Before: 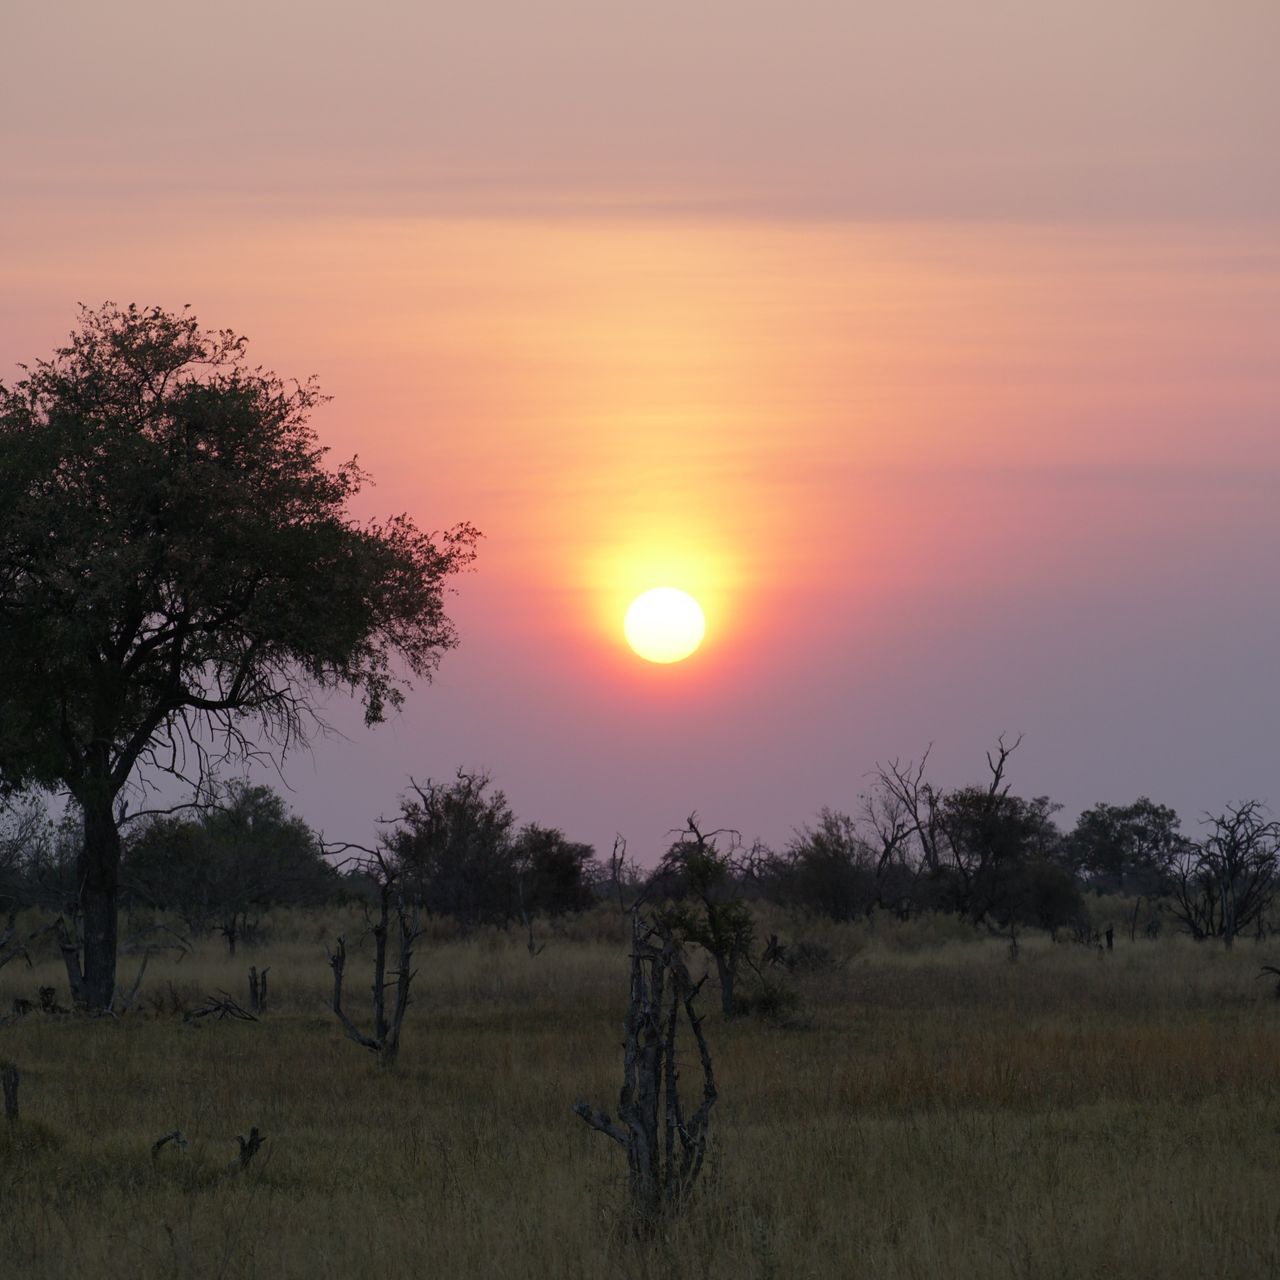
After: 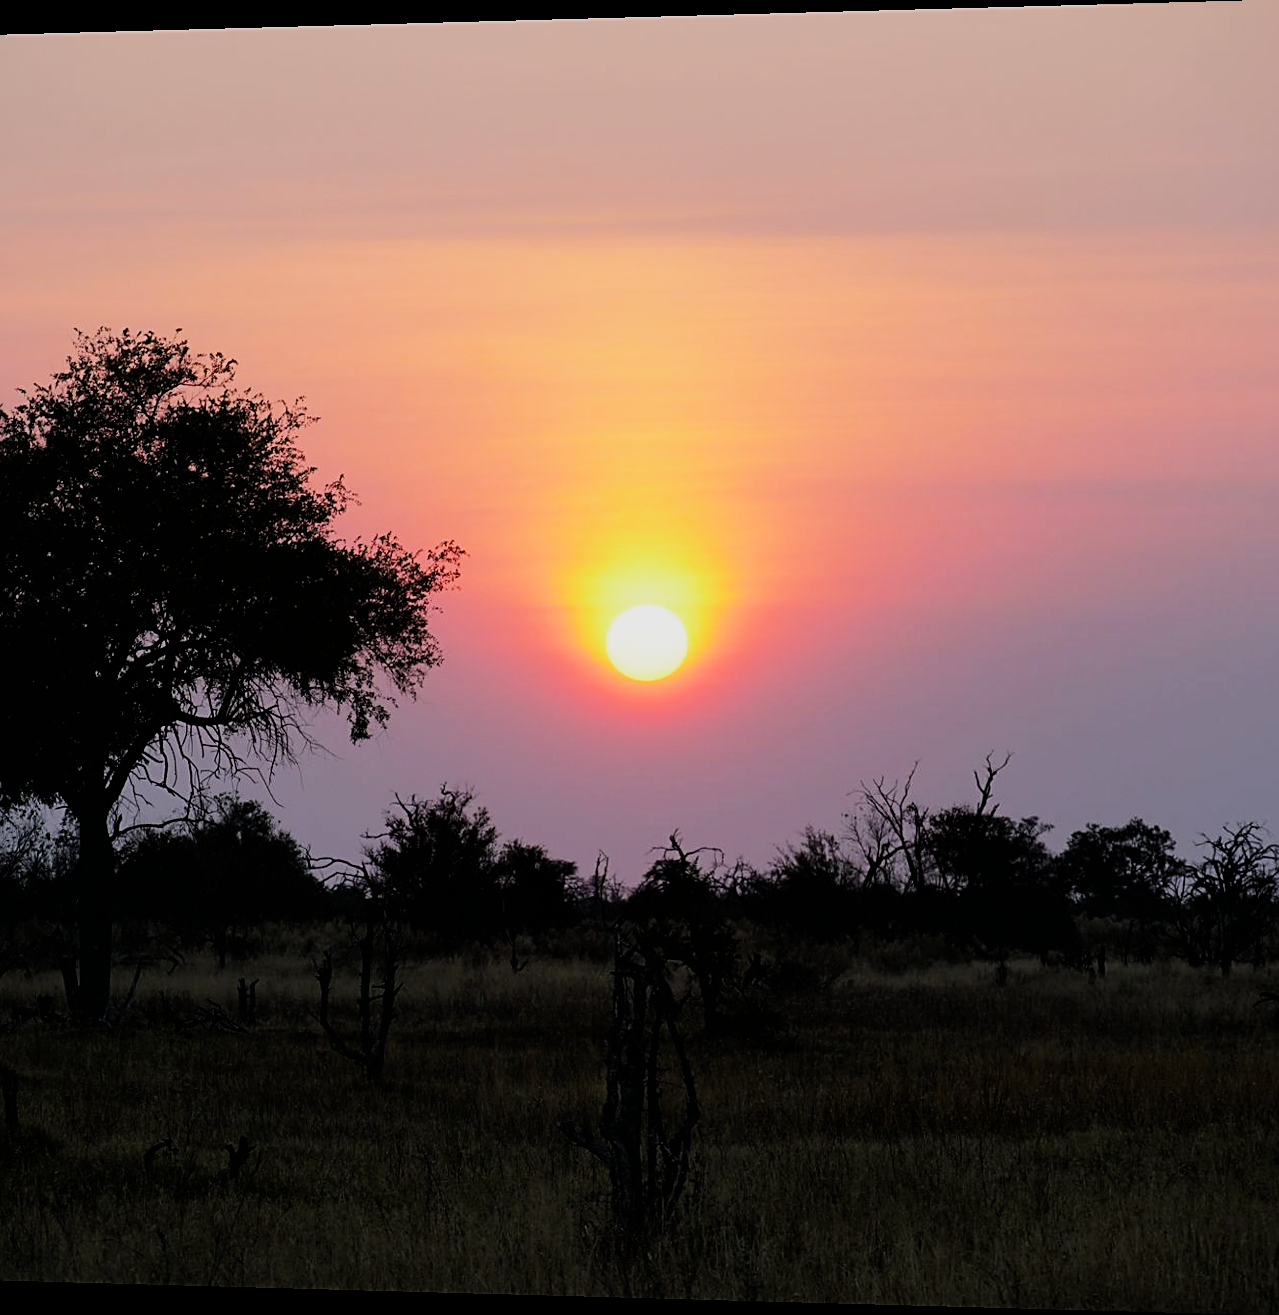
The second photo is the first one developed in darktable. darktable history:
rotate and perspective: lens shift (horizontal) -0.055, automatic cropping off
filmic rgb: black relative exposure -5 EV, hardness 2.88, contrast 1.4, highlights saturation mix -30%
color balance rgb: linear chroma grading › global chroma 8.33%, perceptual saturation grading › global saturation 18.52%, global vibrance 7.87%
sharpen: on, module defaults
